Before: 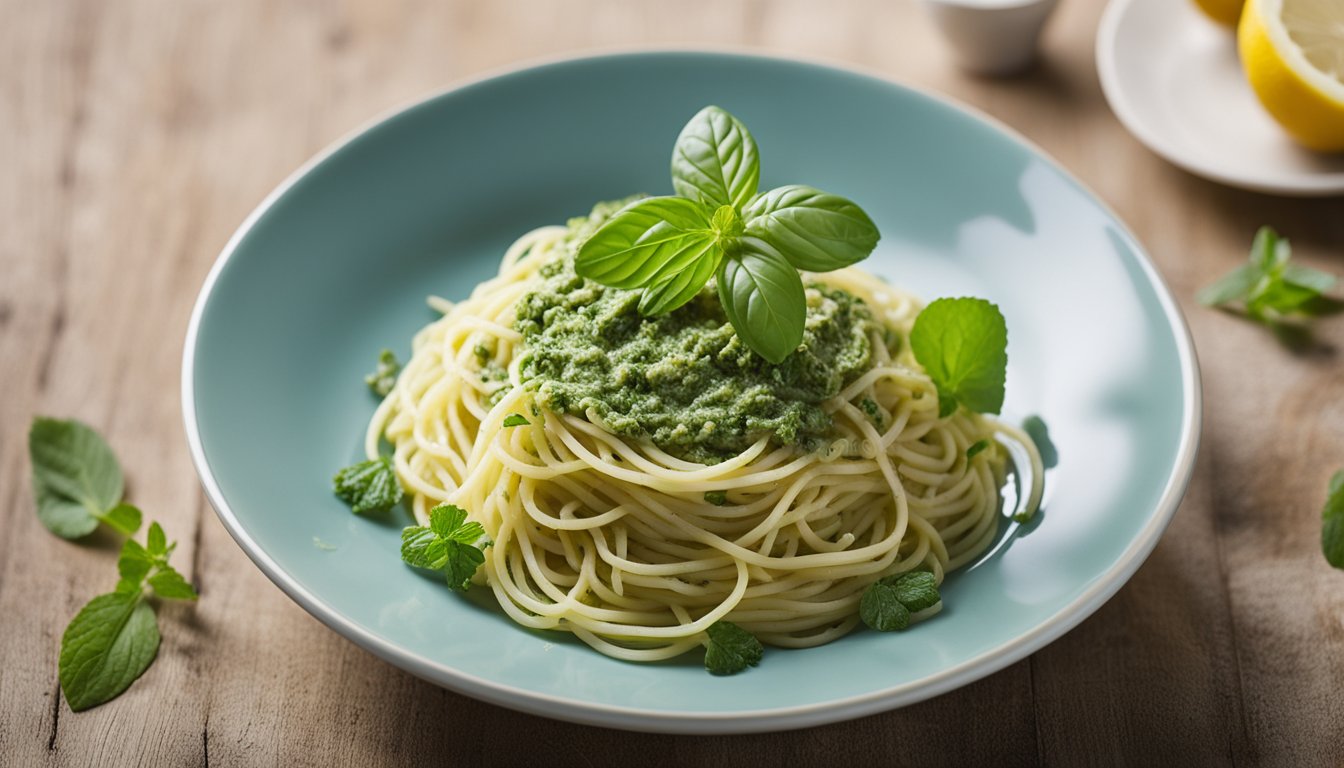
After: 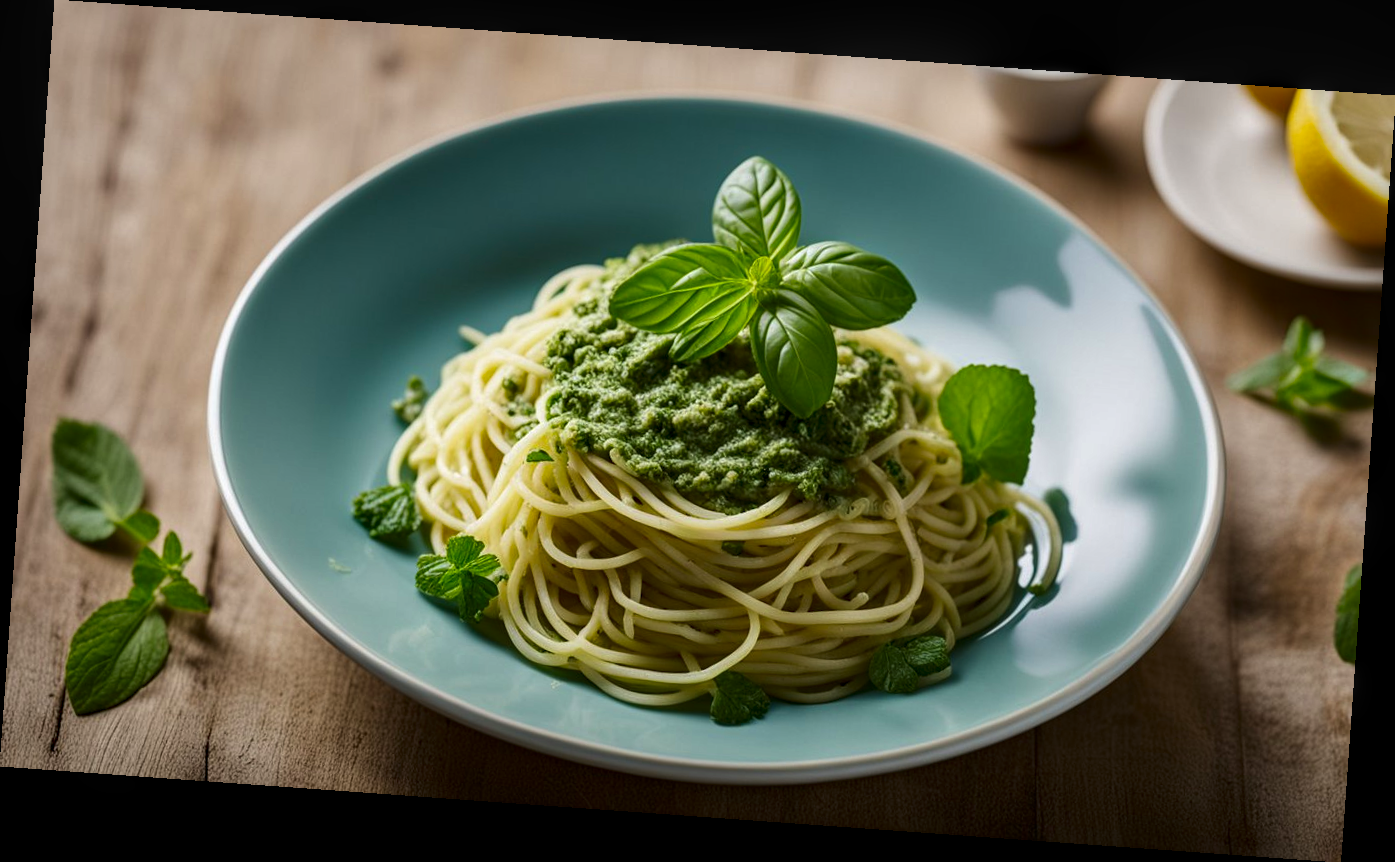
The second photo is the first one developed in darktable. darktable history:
contrast brightness saturation: brightness -0.2, saturation 0.08
velvia: strength 15%
local contrast: on, module defaults
rotate and perspective: rotation 4.1°, automatic cropping off
